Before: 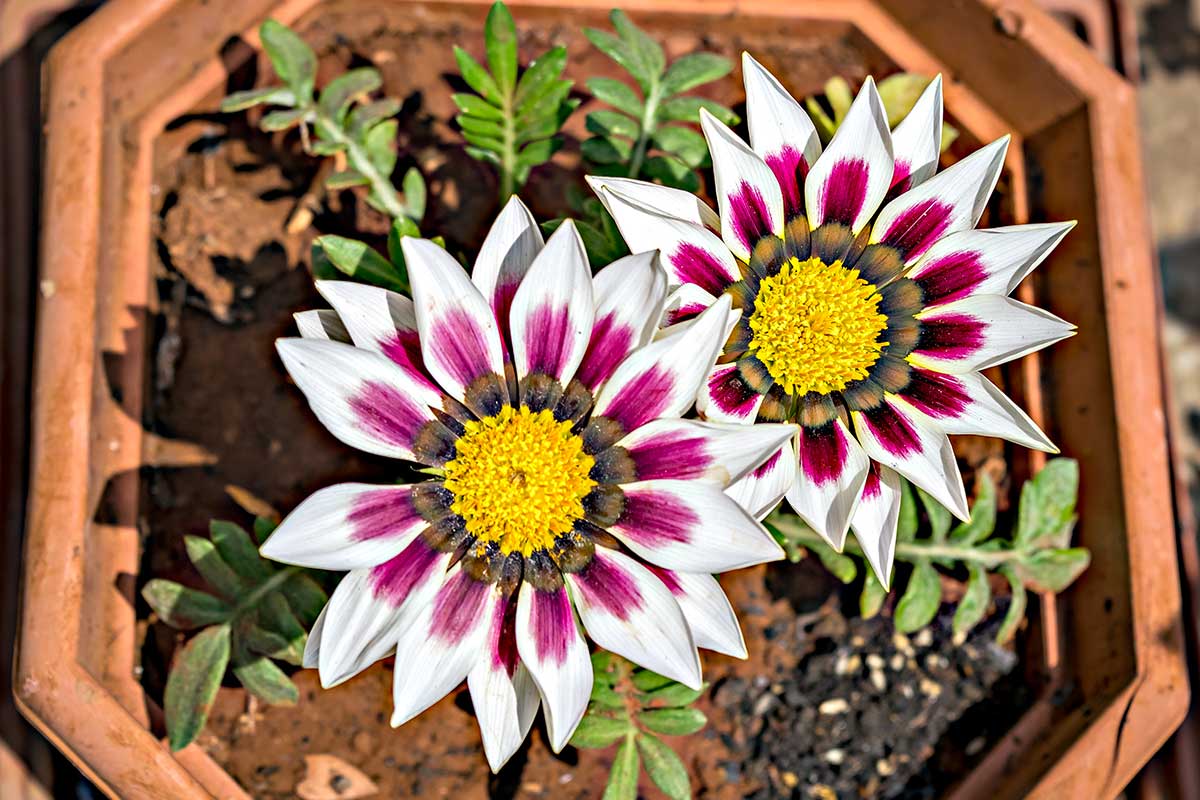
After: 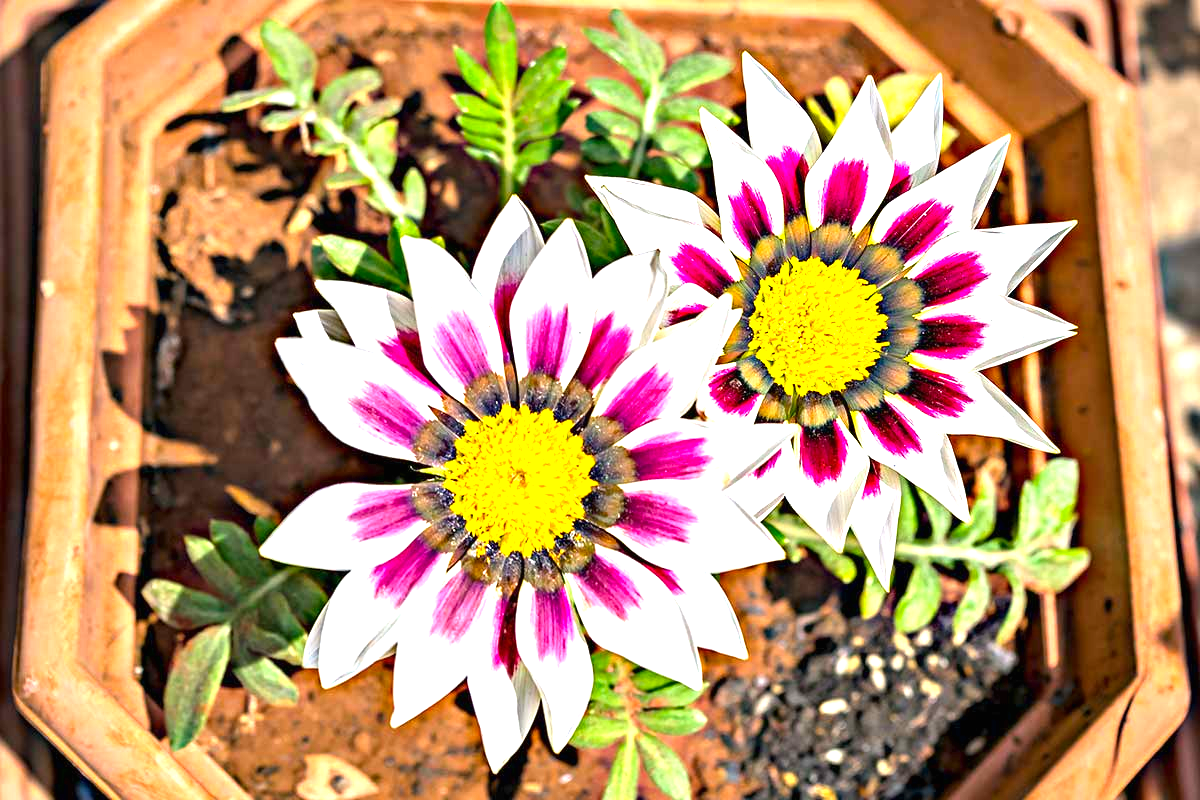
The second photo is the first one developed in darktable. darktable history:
exposure: black level correction 0, exposure 1.2 EV, compensate highlight preservation false
color balance rgb: perceptual saturation grading › global saturation 10%, global vibrance 10%
